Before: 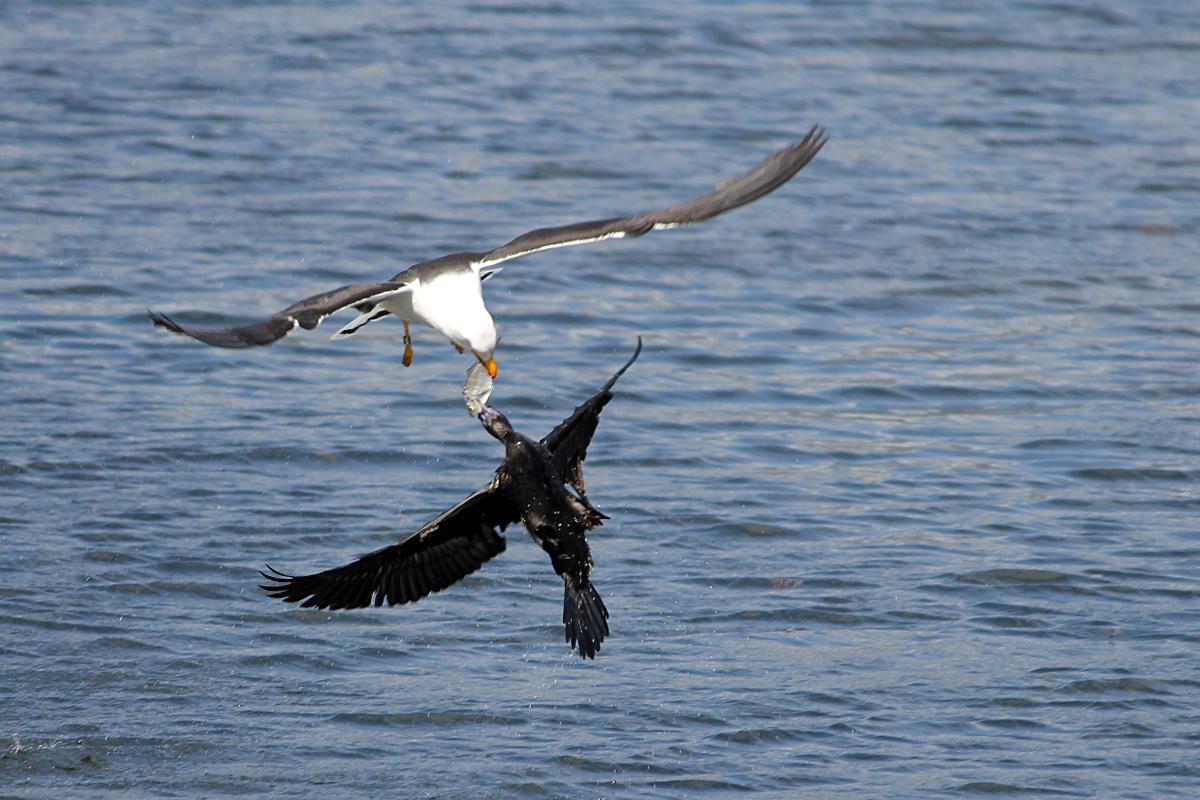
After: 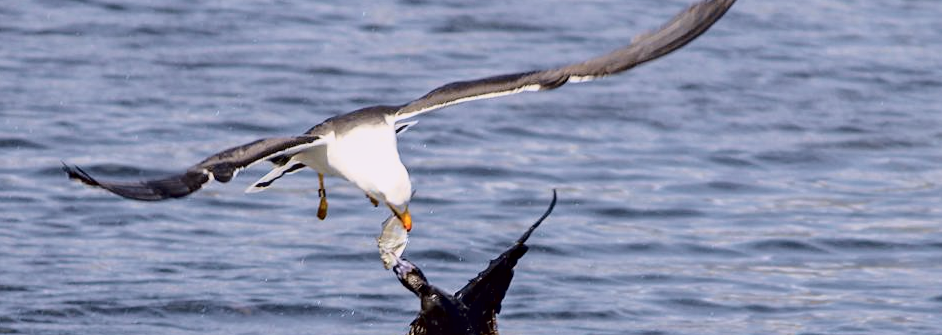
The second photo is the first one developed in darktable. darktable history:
crop: left 7.145%, top 18.459%, right 14.325%, bottom 39.625%
tone curve: curves: ch0 [(0.003, 0.003) (0.104, 0.026) (0.236, 0.181) (0.401, 0.443) (0.495, 0.55) (0.625, 0.67) (0.819, 0.841) (0.96, 0.899)]; ch1 [(0, 0) (0.161, 0.092) (0.37, 0.302) (0.424, 0.402) (0.45, 0.466) (0.495, 0.51) (0.573, 0.571) (0.638, 0.641) (0.751, 0.741) (1, 1)]; ch2 [(0, 0) (0.352, 0.403) (0.466, 0.443) (0.524, 0.526) (0.56, 0.556) (1, 1)], color space Lab, independent channels
local contrast: on, module defaults
